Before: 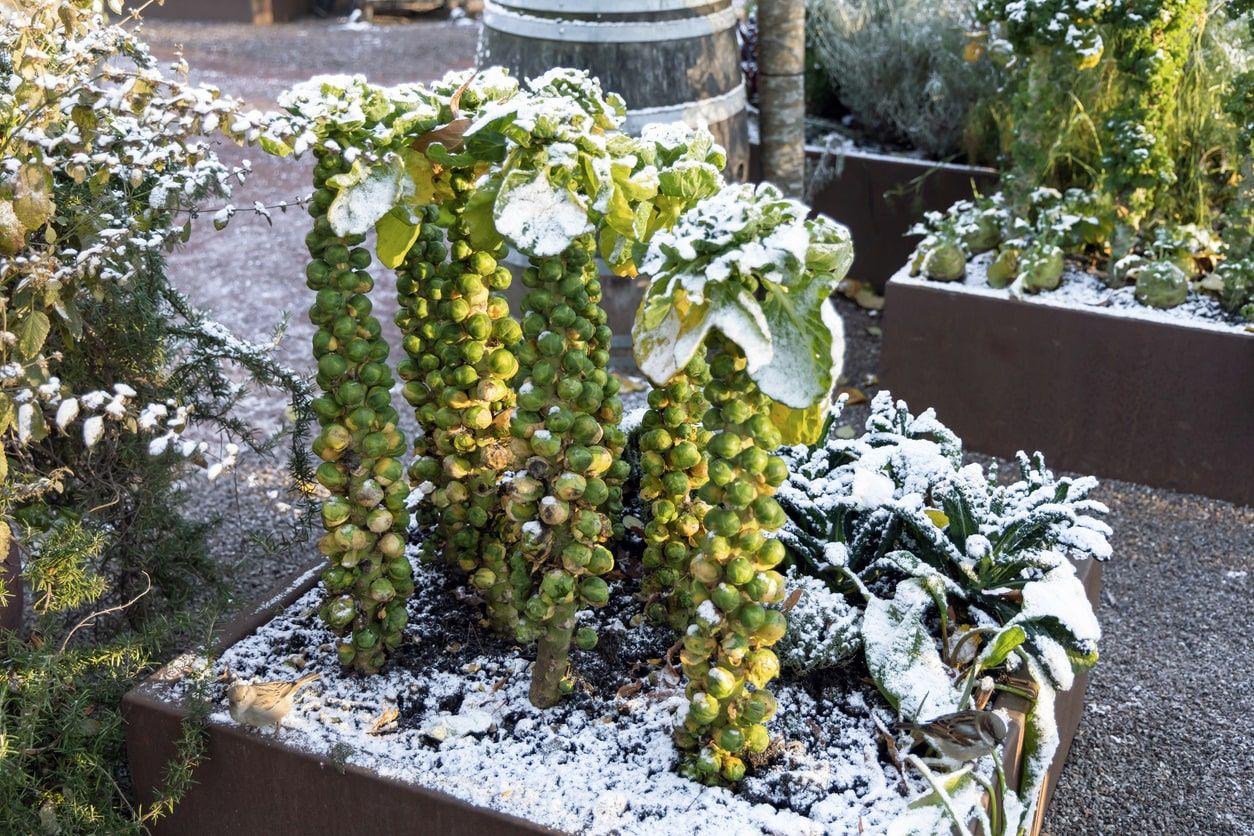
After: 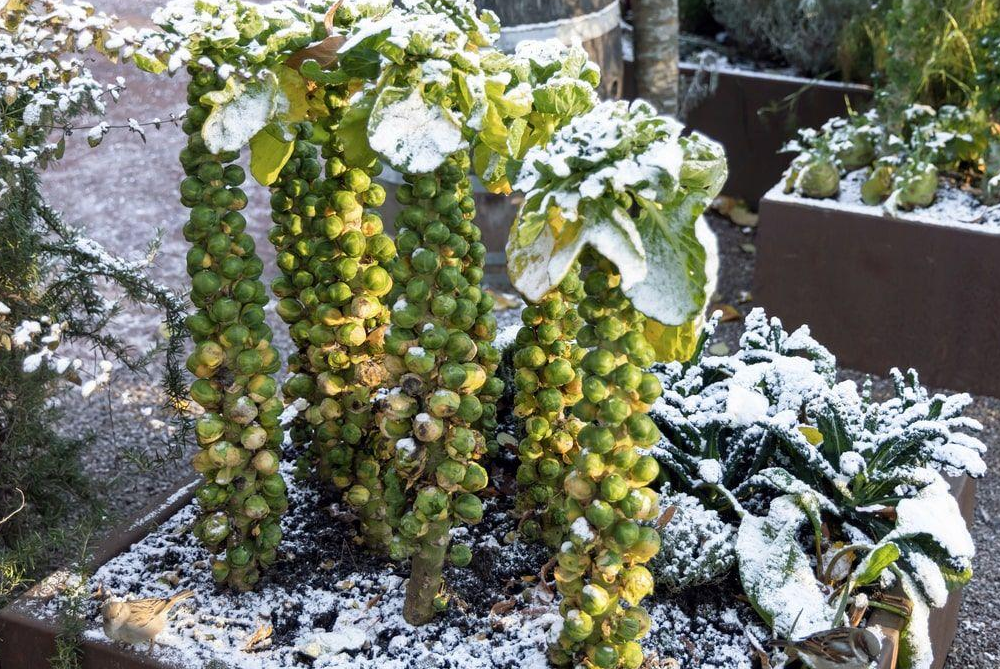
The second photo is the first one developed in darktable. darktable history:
crop and rotate: left 10.143%, top 9.93%, right 10.093%, bottom 10.016%
